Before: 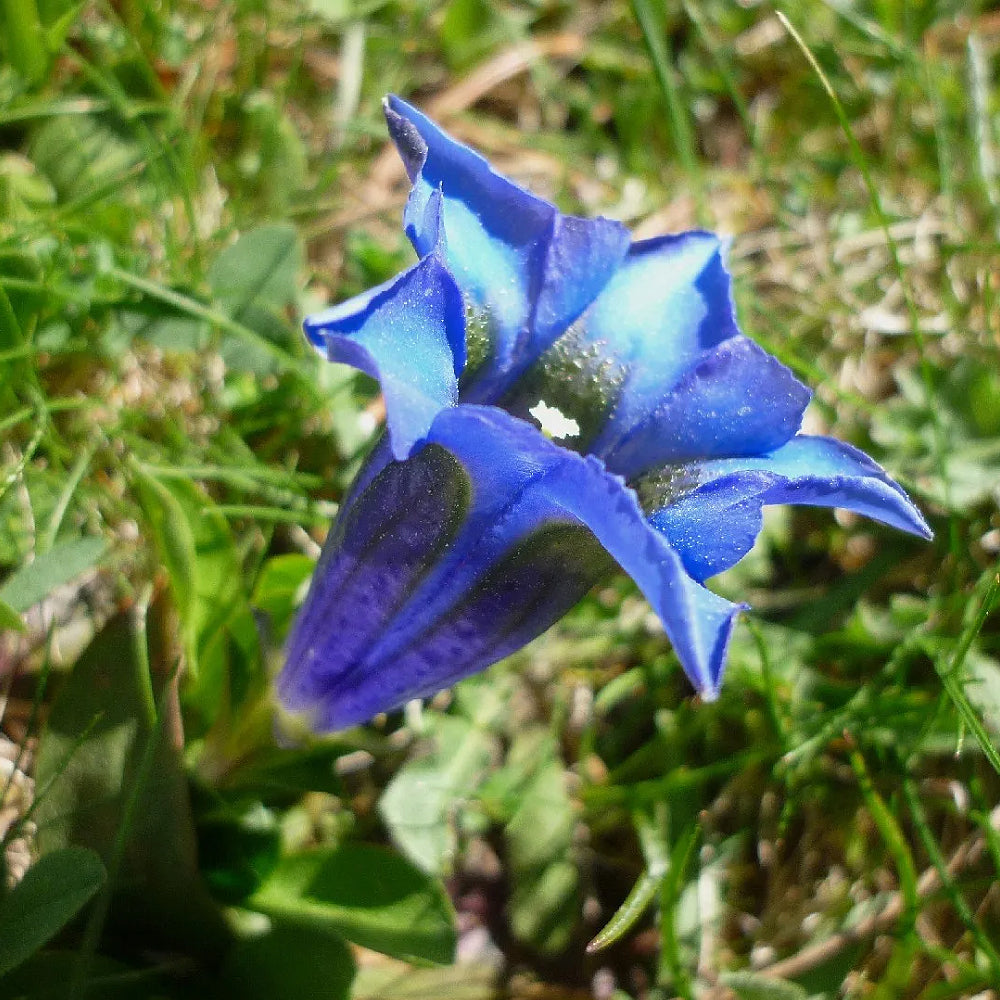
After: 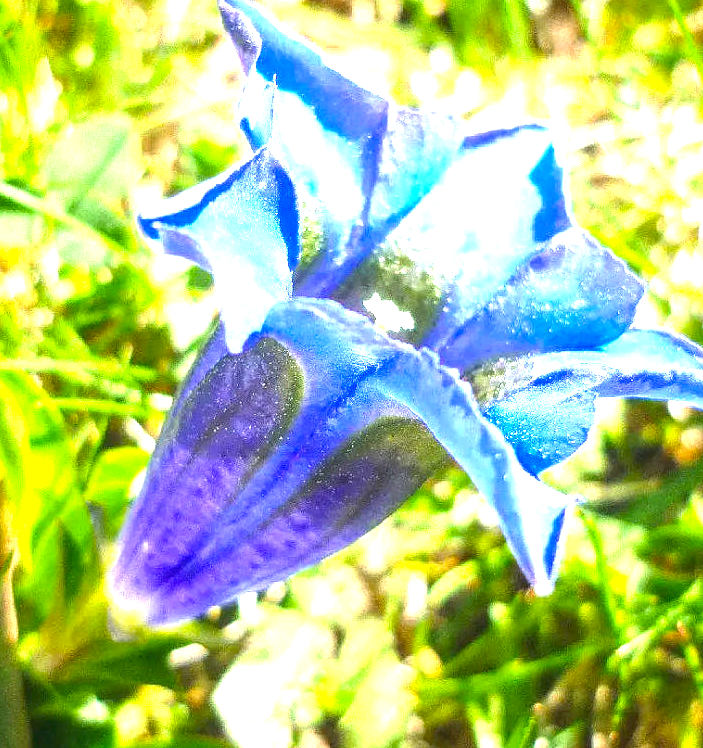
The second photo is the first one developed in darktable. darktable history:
crop and rotate: left 16.625%, top 10.738%, right 13.041%, bottom 14.444%
exposure: black level correction 0, exposure 2.154 EV, compensate highlight preservation false
color balance rgb: global offset › luminance 0.47%, global offset › hue 58.39°, perceptual saturation grading › global saturation 25.439%
local contrast: on, module defaults
